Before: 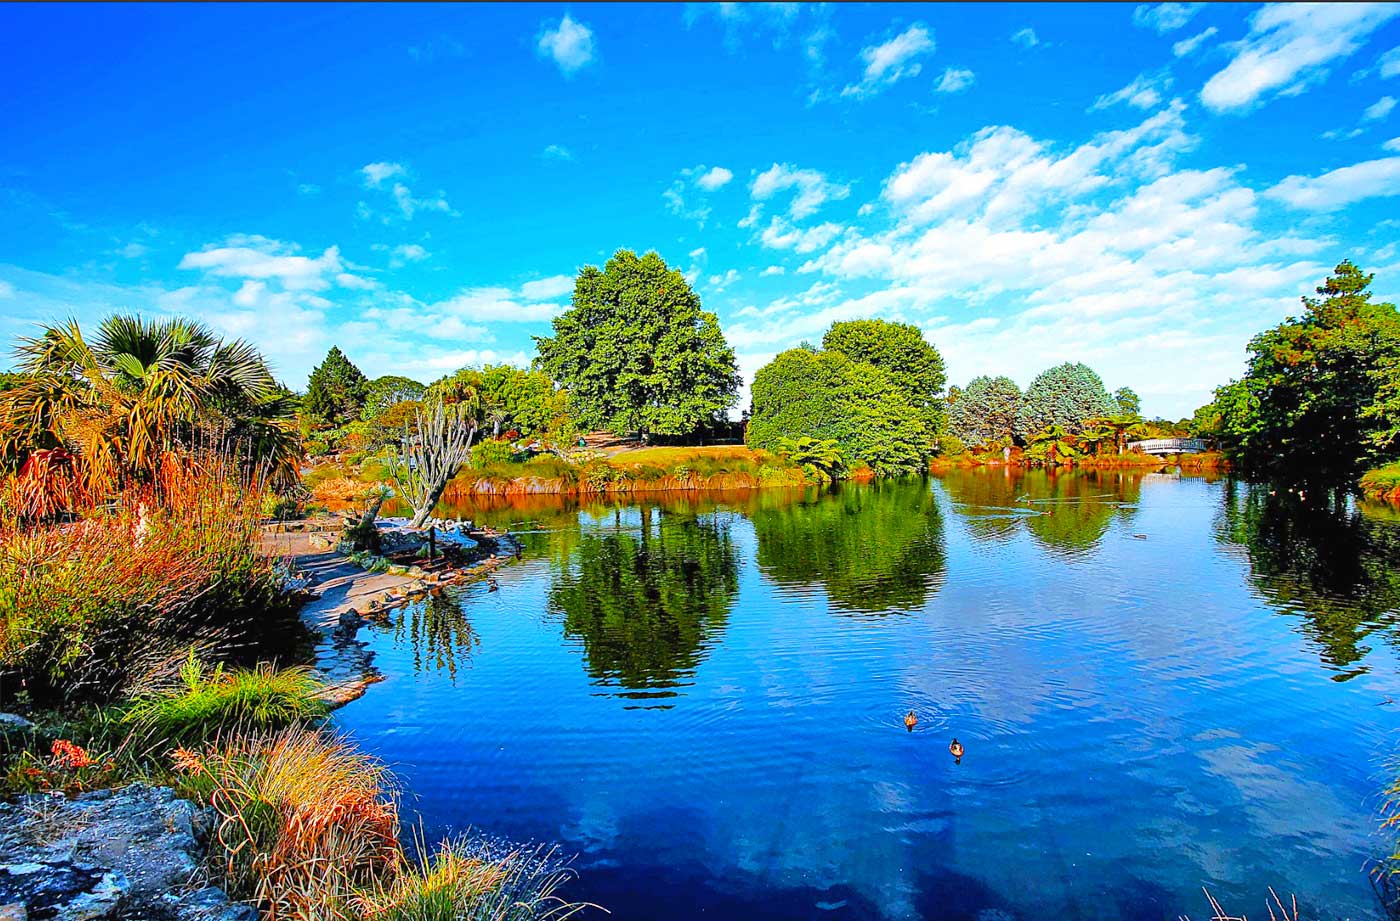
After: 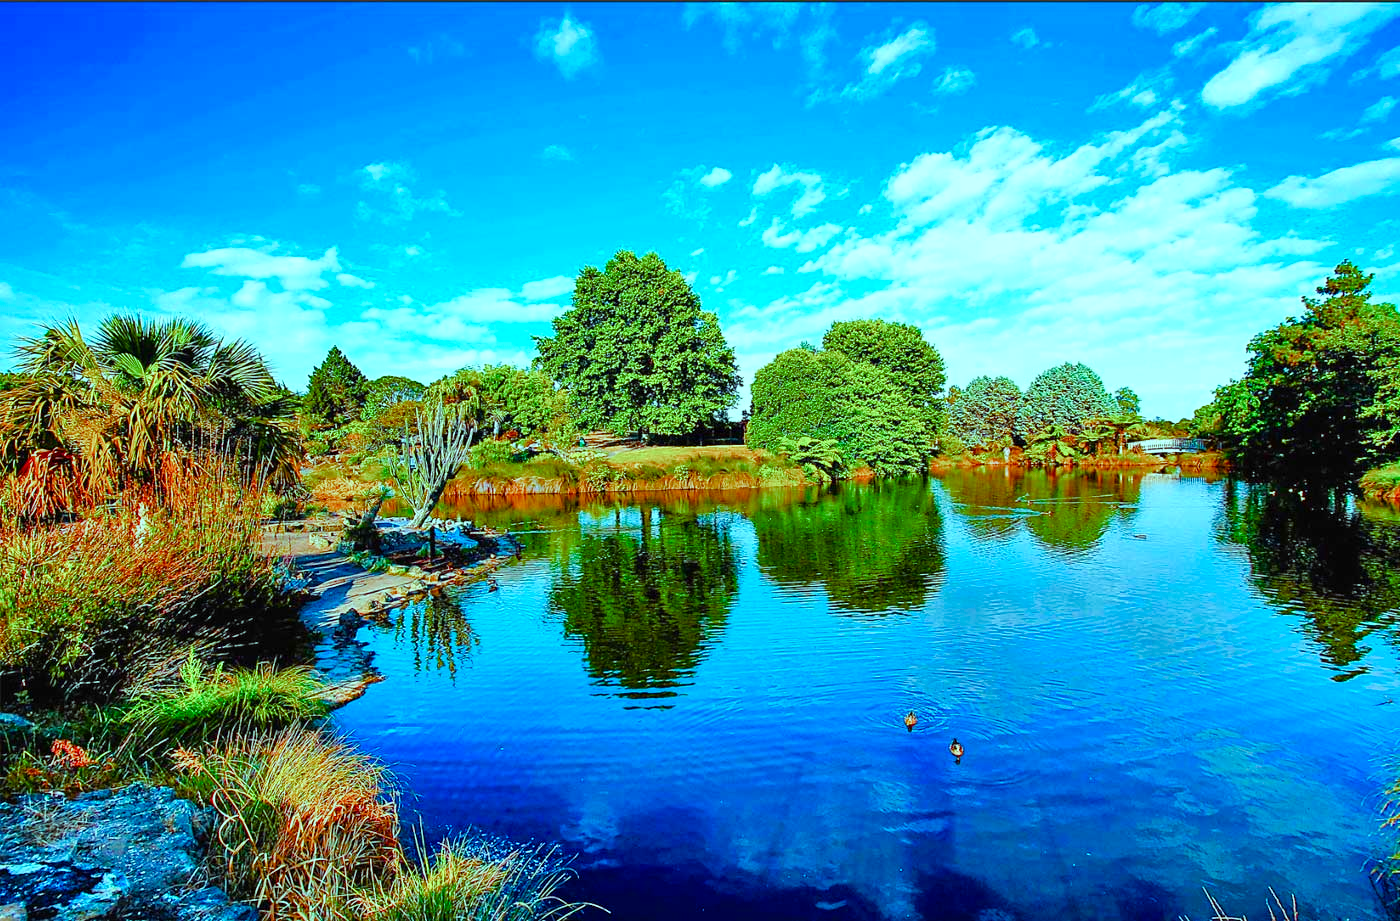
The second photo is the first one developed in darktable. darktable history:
color balance rgb: highlights gain › chroma 7.494%, highlights gain › hue 182.74°, perceptual saturation grading › global saturation 0.027%, perceptual saturation grading › highlights -29.092%, perceptual saturation grading › mid-tones 29.565%, perceptual saturation grading › shadows 60.293%
